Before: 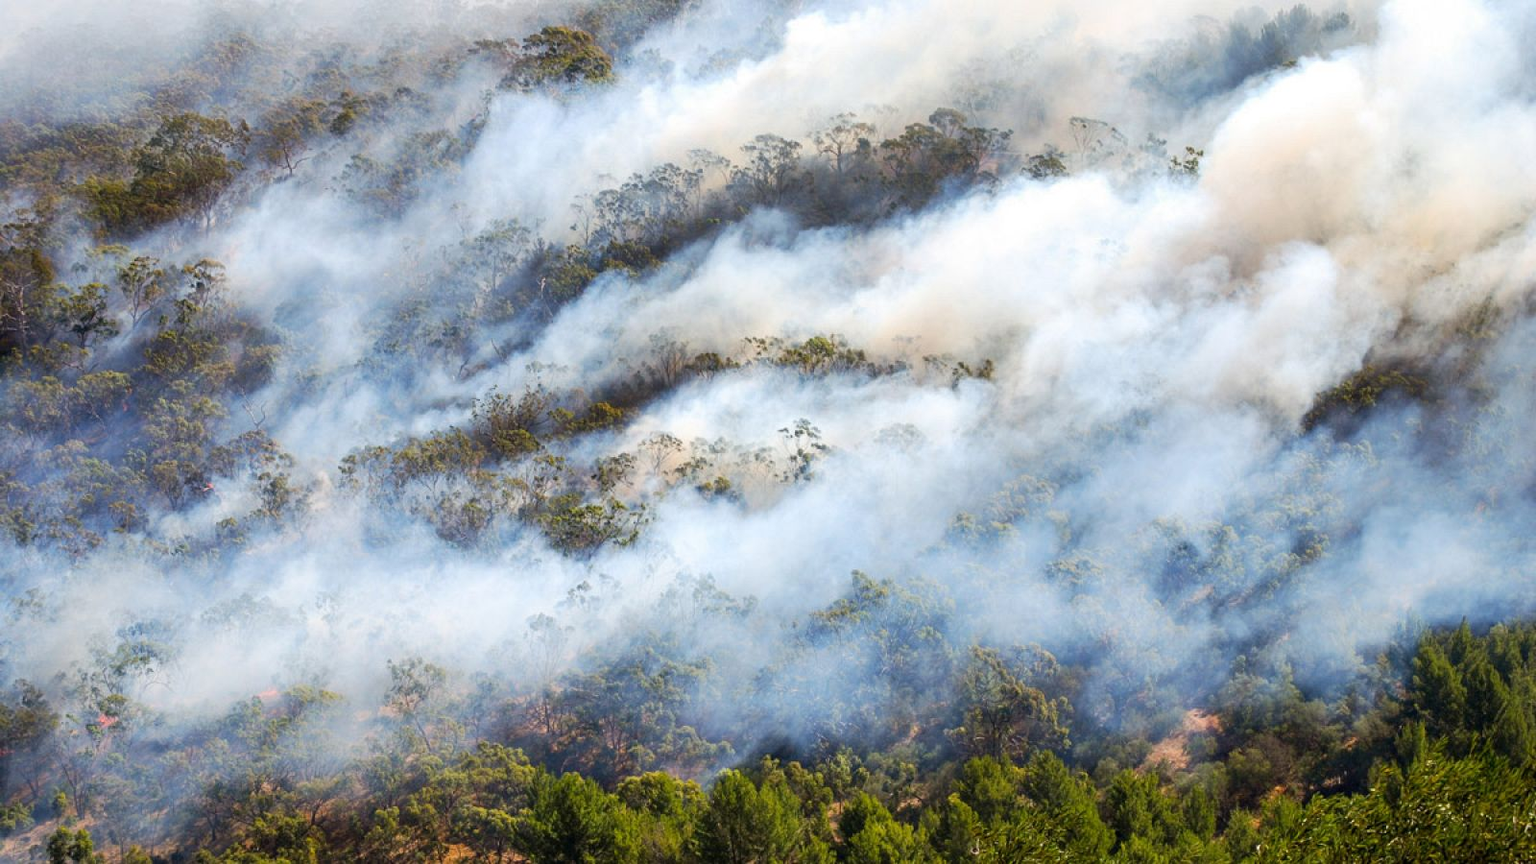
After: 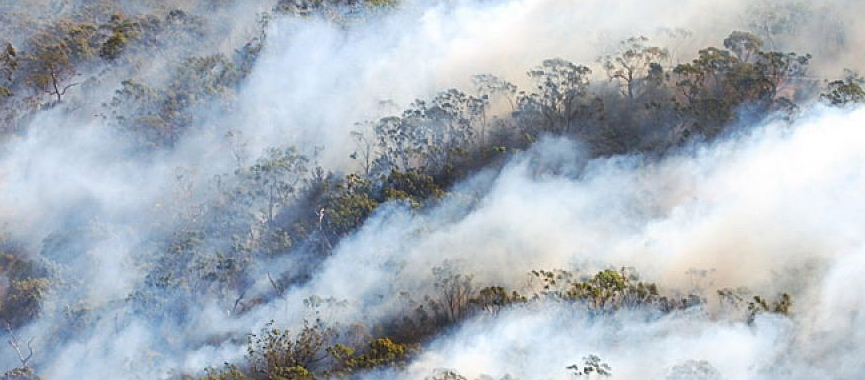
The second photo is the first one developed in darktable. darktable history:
sharpen: on, module defaults
crop: left 15.295%, top 9.047%, right 30.635%, bottom 48.727%
